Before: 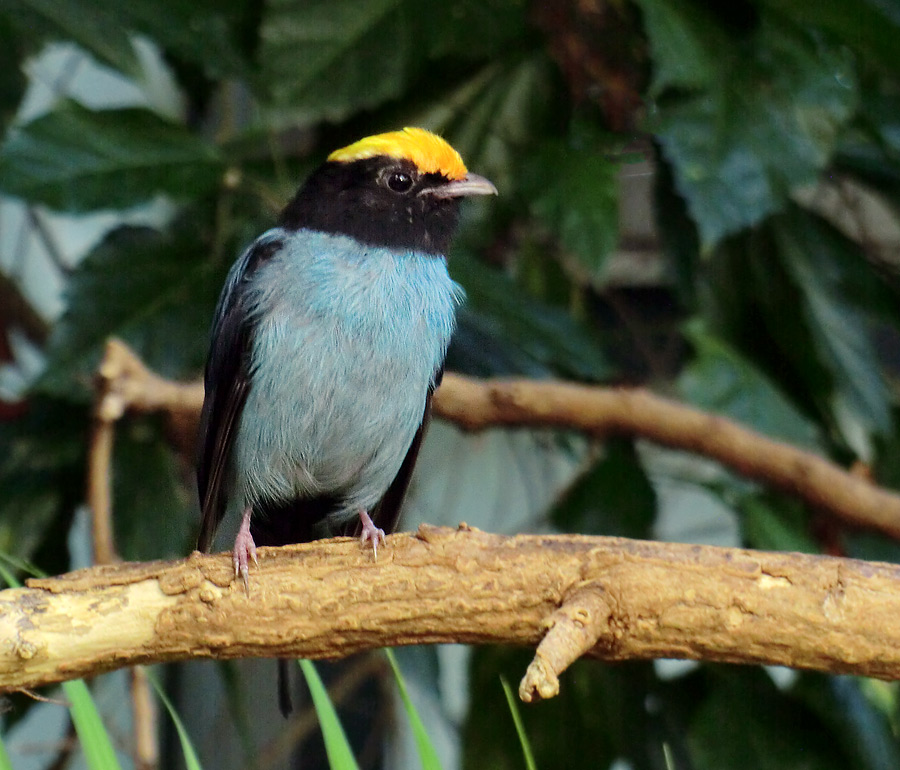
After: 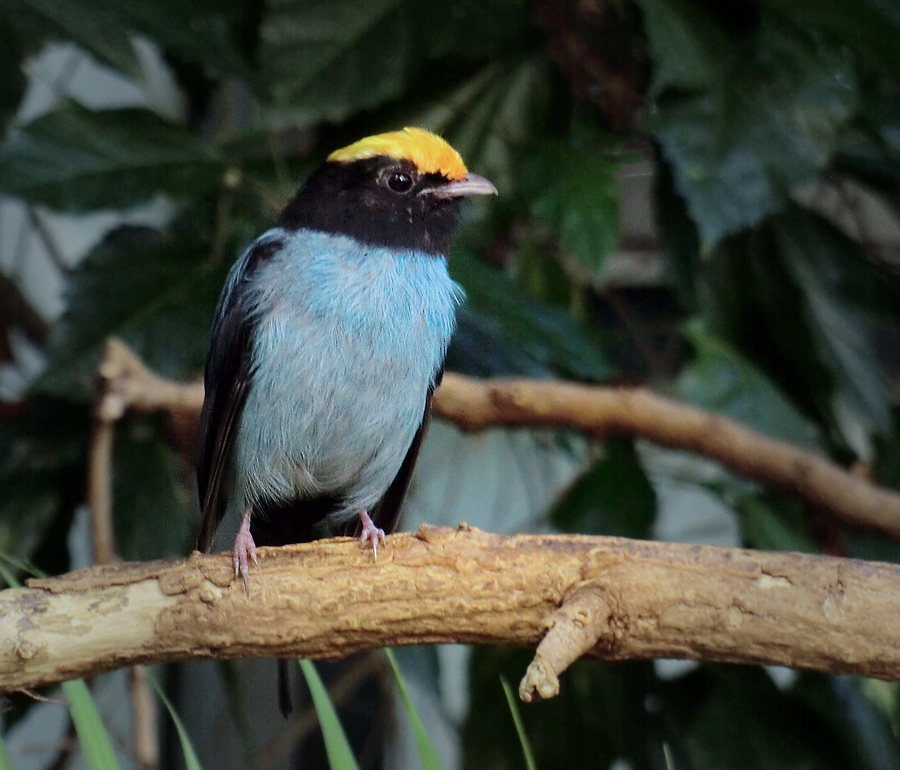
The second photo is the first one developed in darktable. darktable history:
color calibration: gray › normalize channels true, illuminant as shot in camera, x 0.358, y 0.373, temperature 4628.91 K, gamut compression 0.011
vignetting: fall-off start 40.91%, fall-off radius 40.12%, brightness -0.419, saturation -0.298
tone equalizer: edges refinement/feathering 500, mask exposure compensation -1.57 EV, preserve details no
